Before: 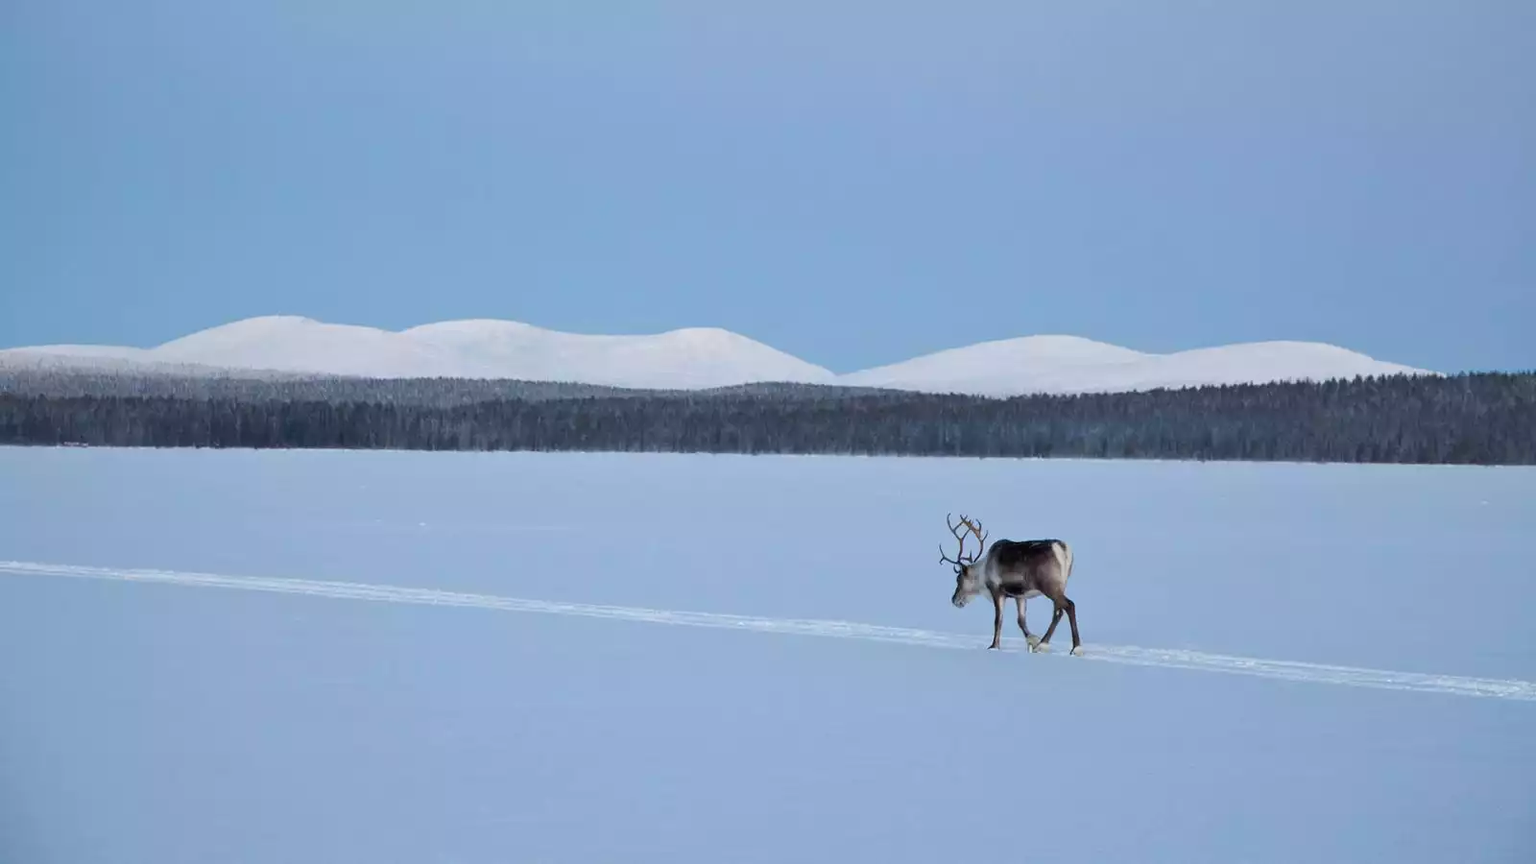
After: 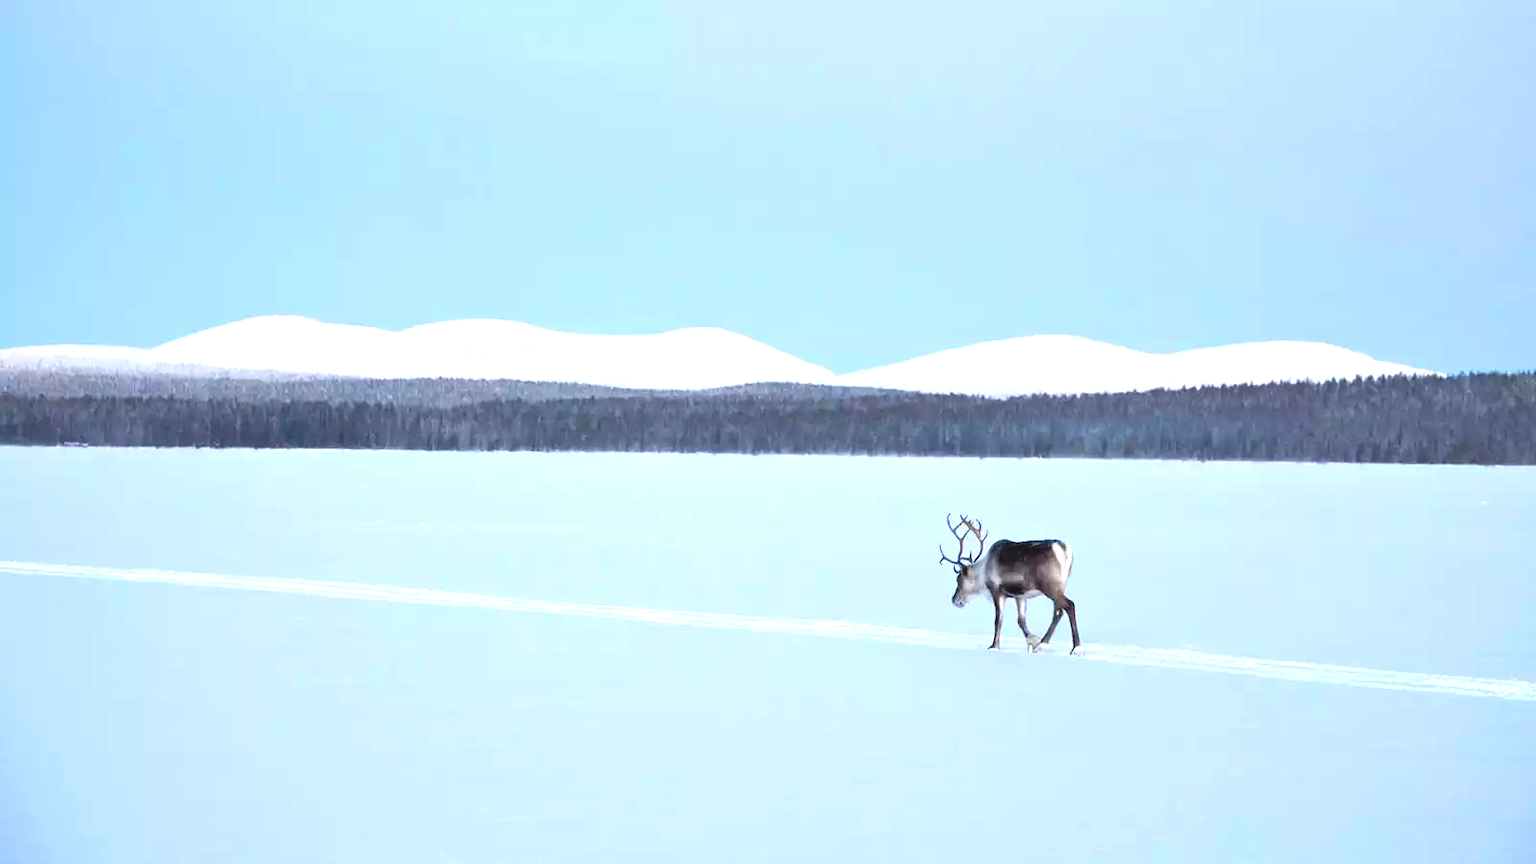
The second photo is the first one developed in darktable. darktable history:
white balance: red 1.009, blue 1.027
exposure: black level correction -0.002, exposure 1.115 EV, compensate highlight preservation false
